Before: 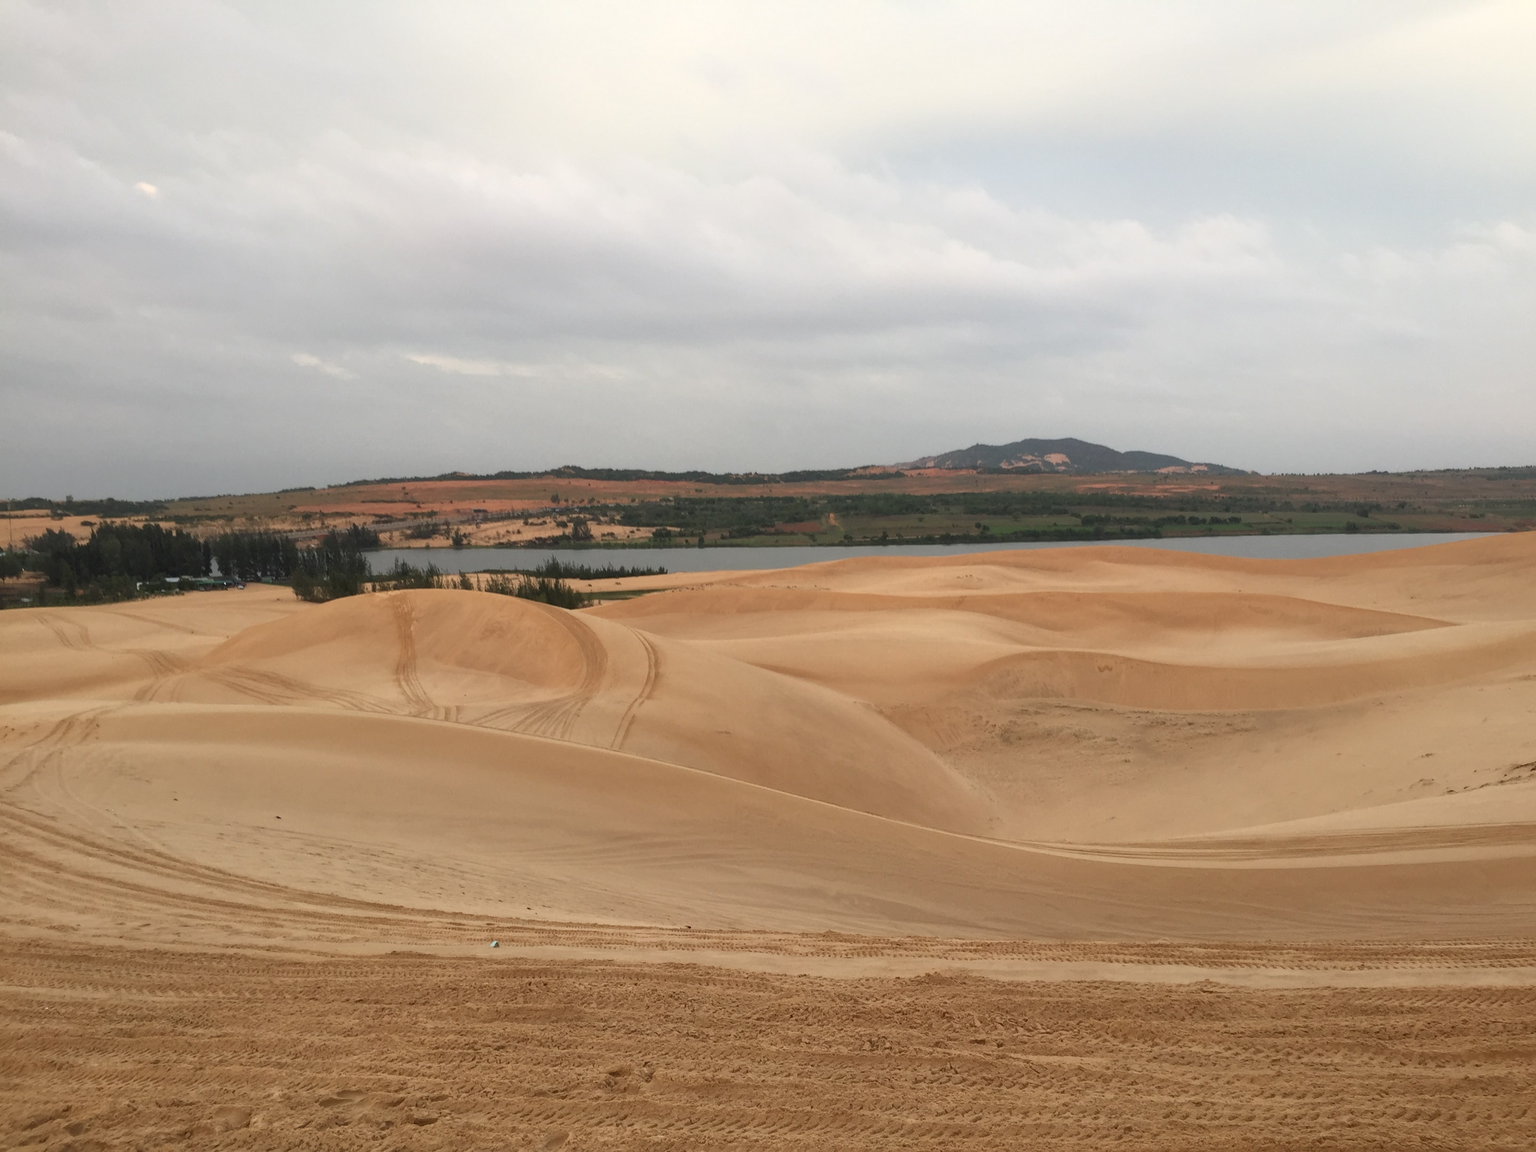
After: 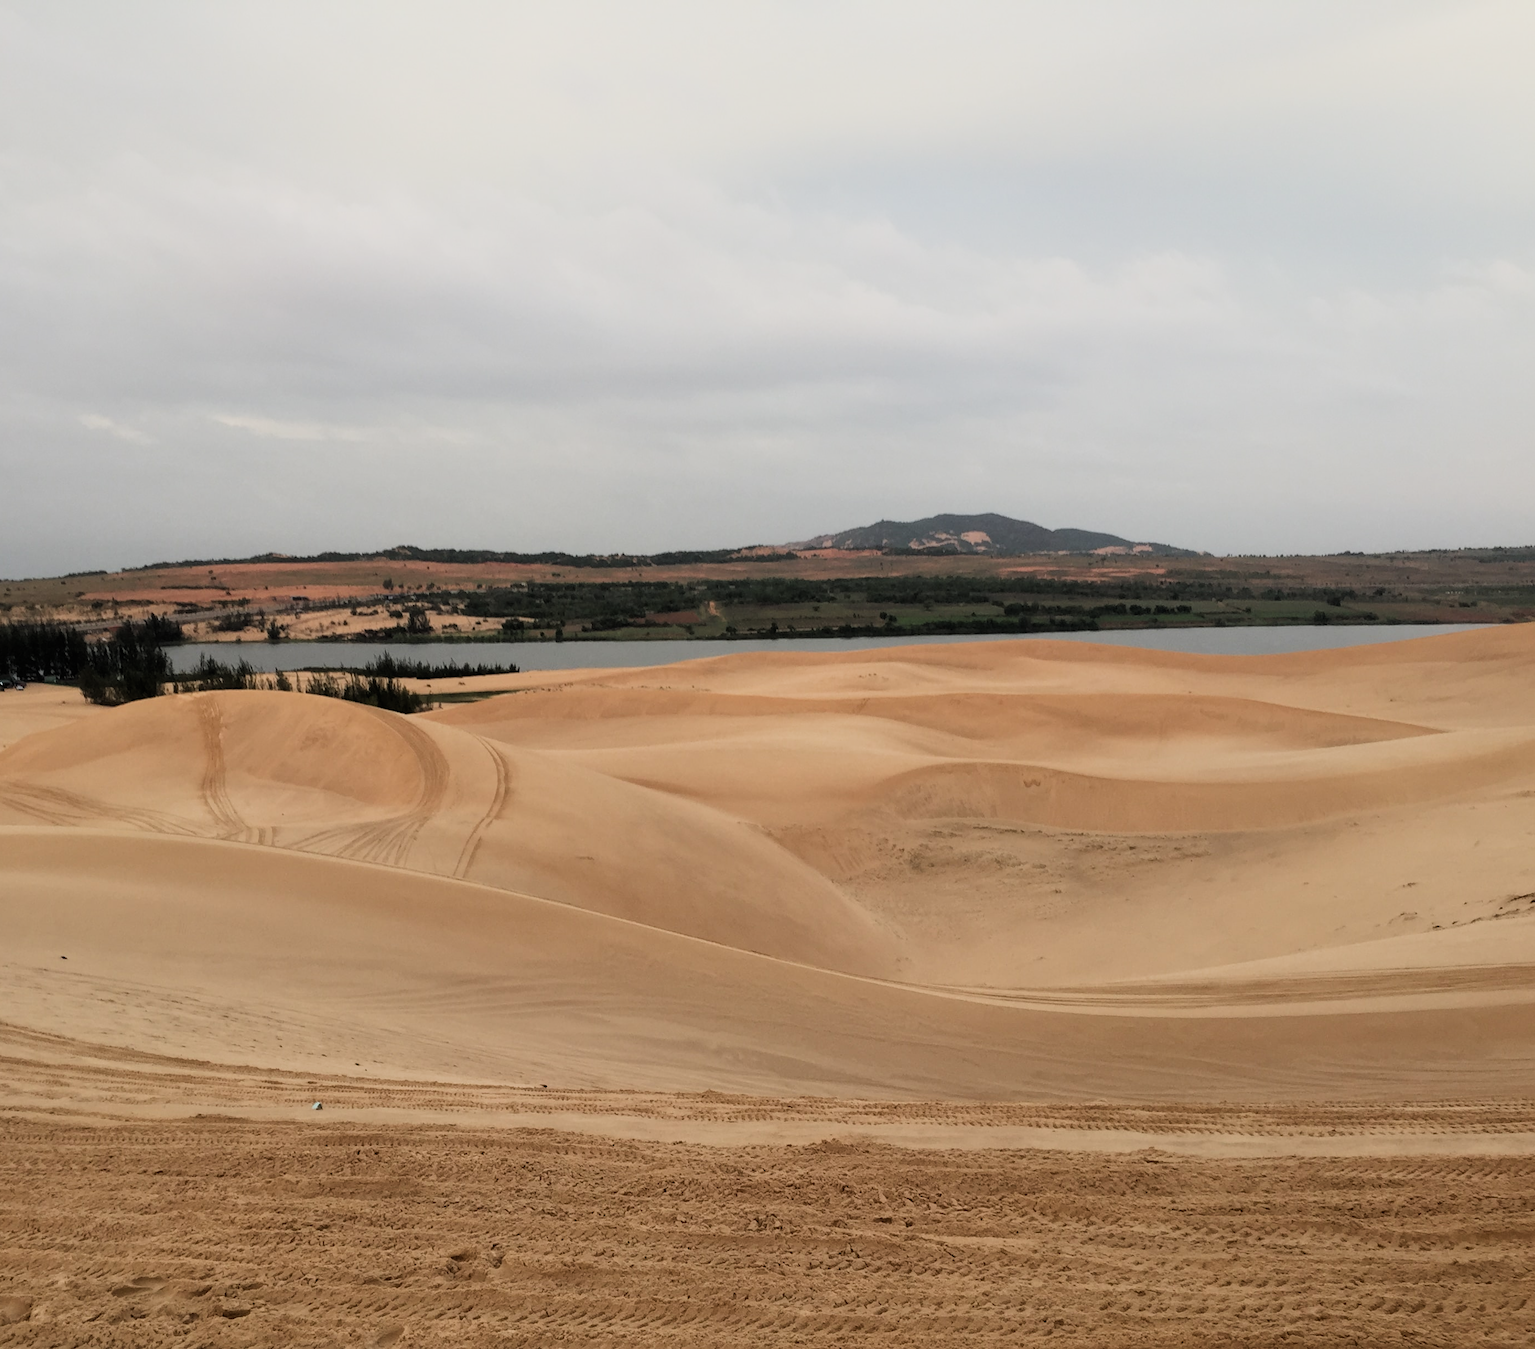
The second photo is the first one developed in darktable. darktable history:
crop and rotate: left 14.584%
filmic rgb: black relative exposure -5 EV, hardness 2.88, contrast 1.3, highlights saturation mix -30%
